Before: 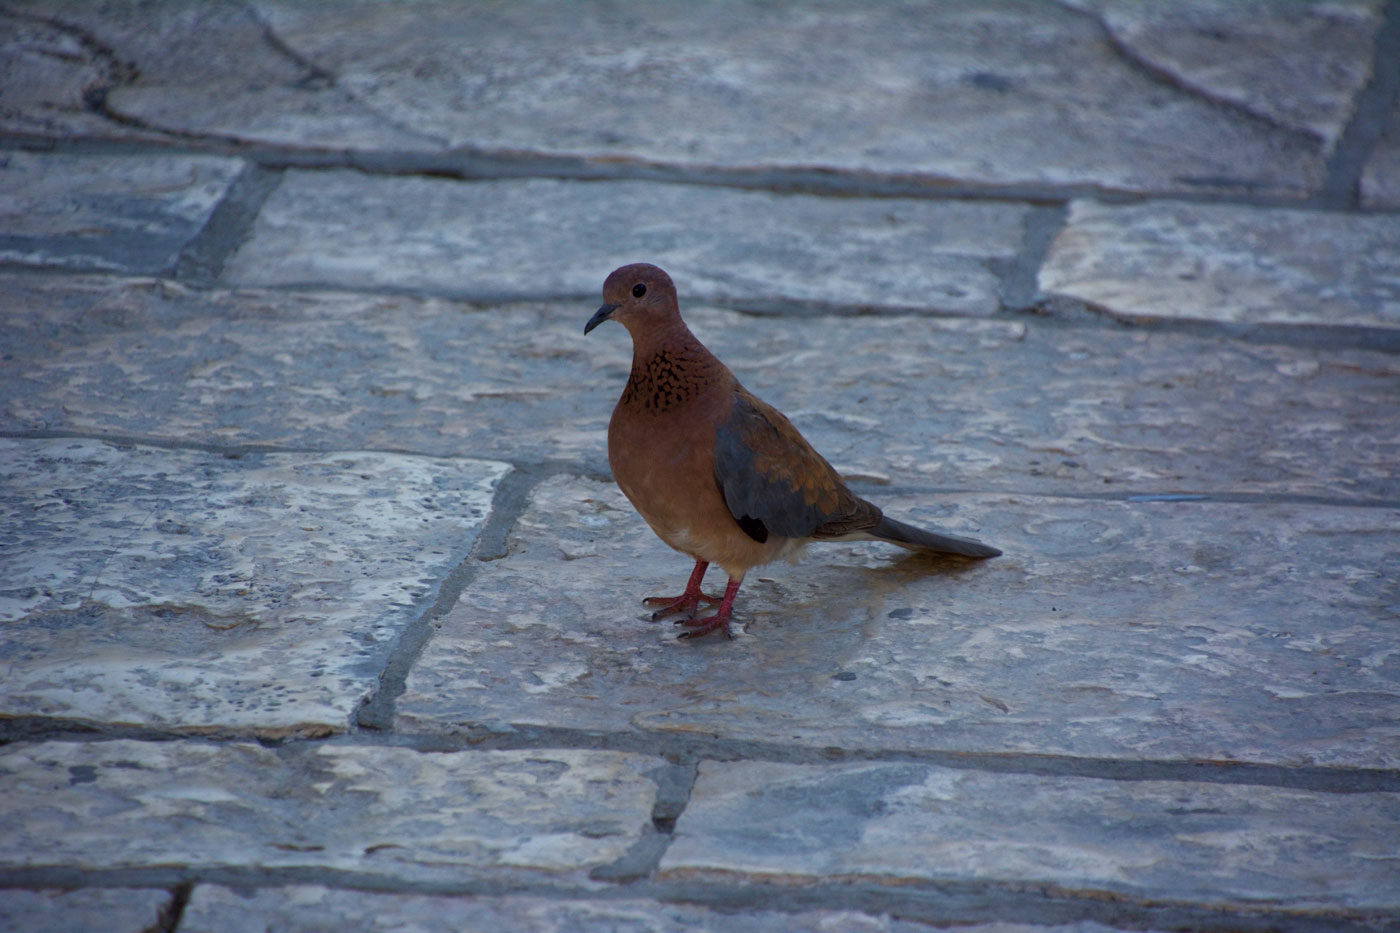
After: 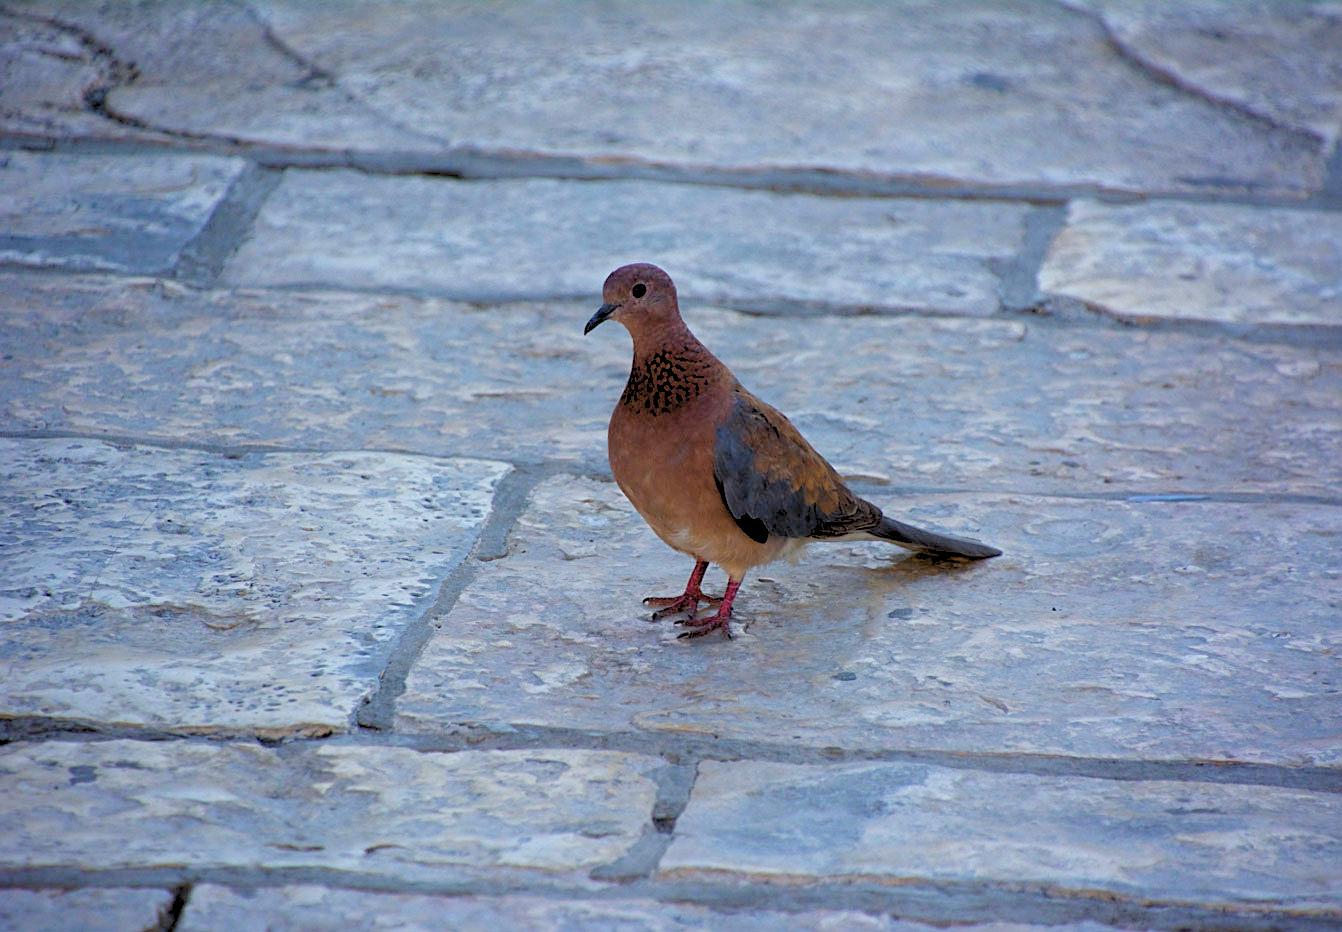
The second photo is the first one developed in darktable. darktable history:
crop: right 4.126%, bottom 0.031%
exposure: compensate highlight preservation false
levels: levels [0.093, 0.434, 0.988]
sharpen: on, module defaults
